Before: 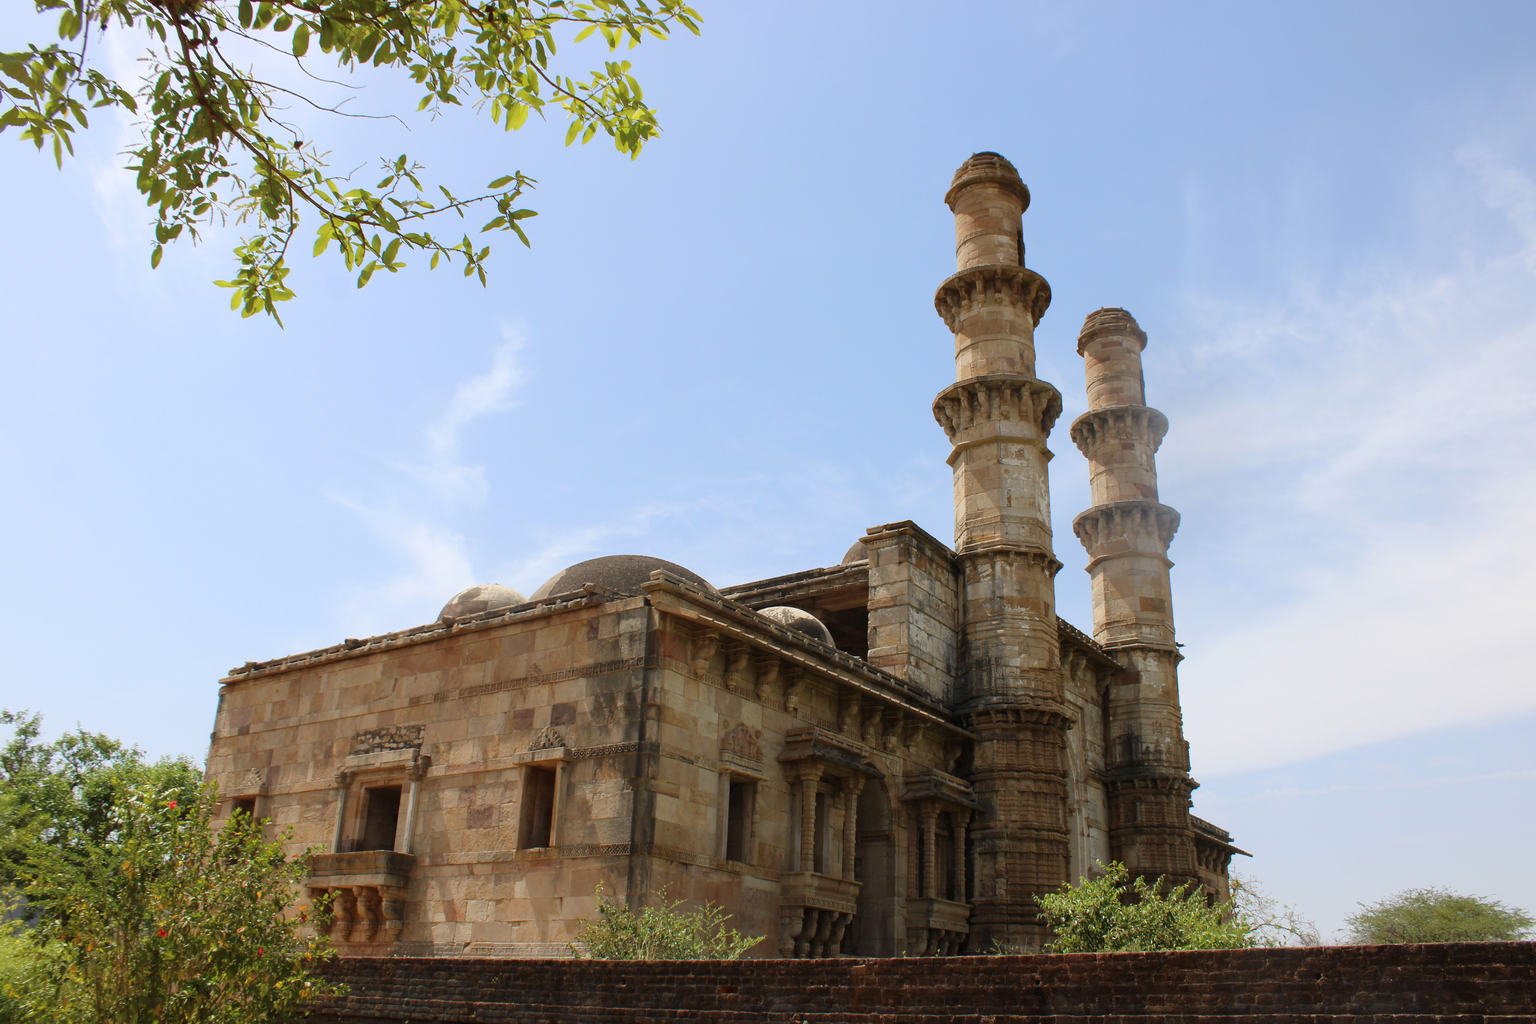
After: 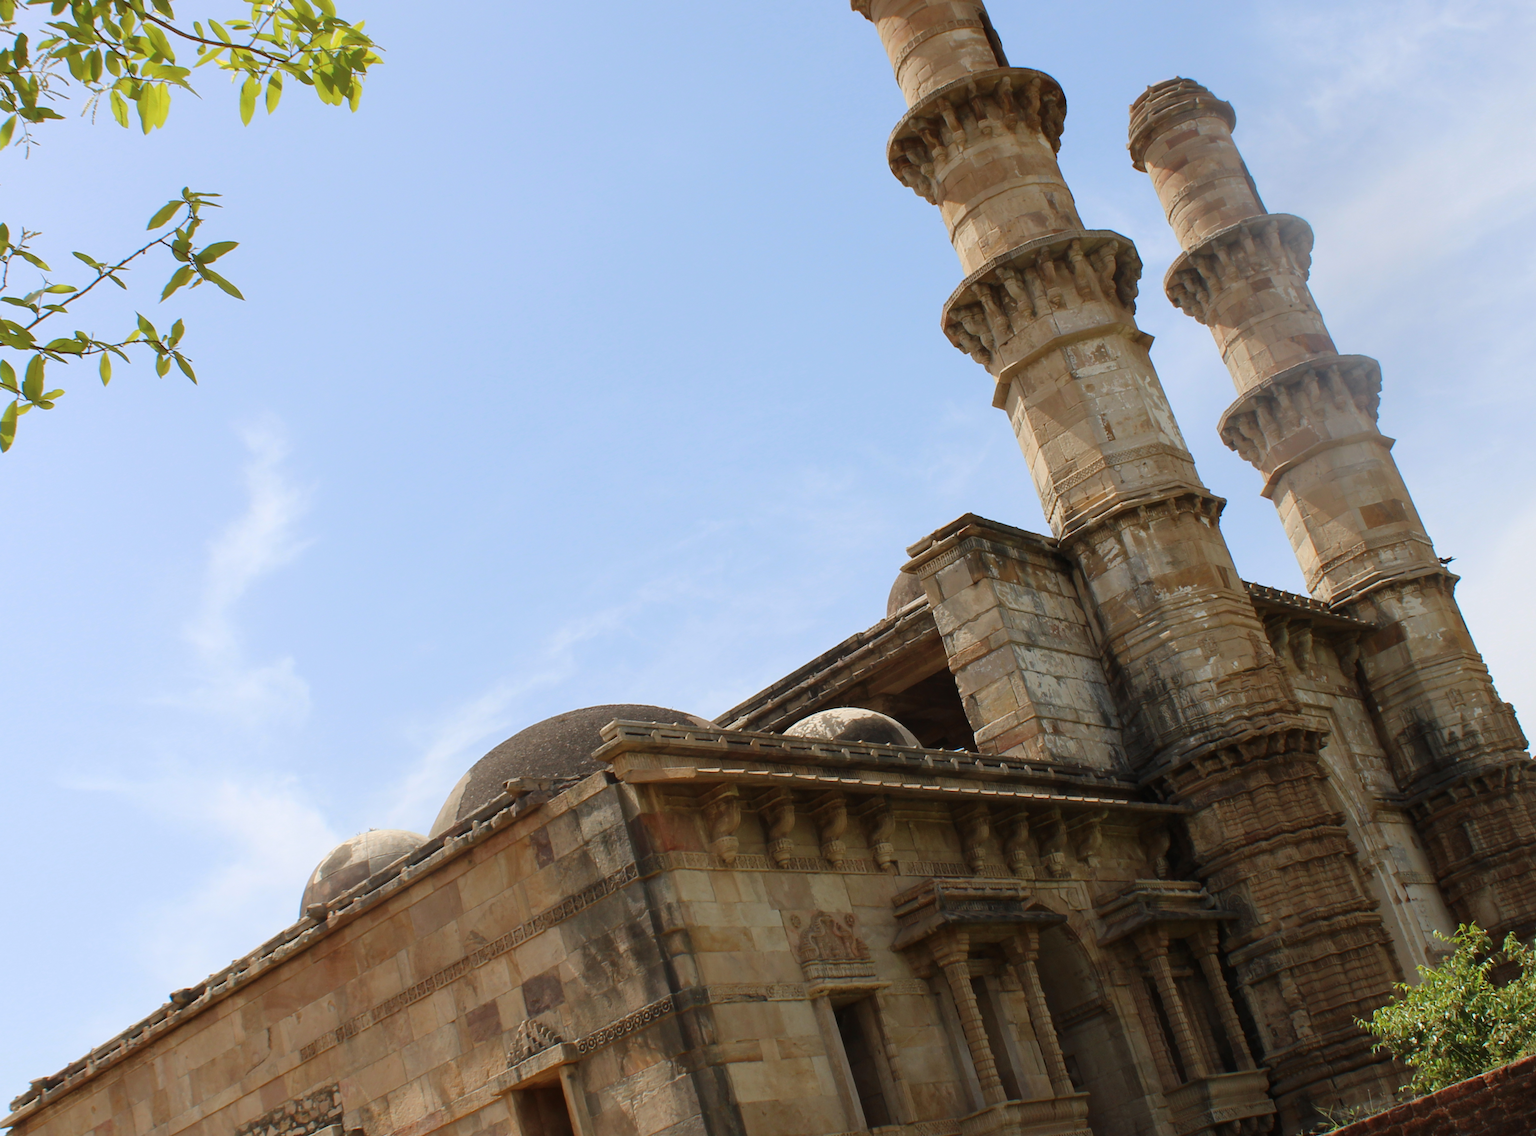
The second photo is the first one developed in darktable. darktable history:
crop and rotate: angle 19.19°, left 6.751%, right 4.246%, bottom 1.18%
